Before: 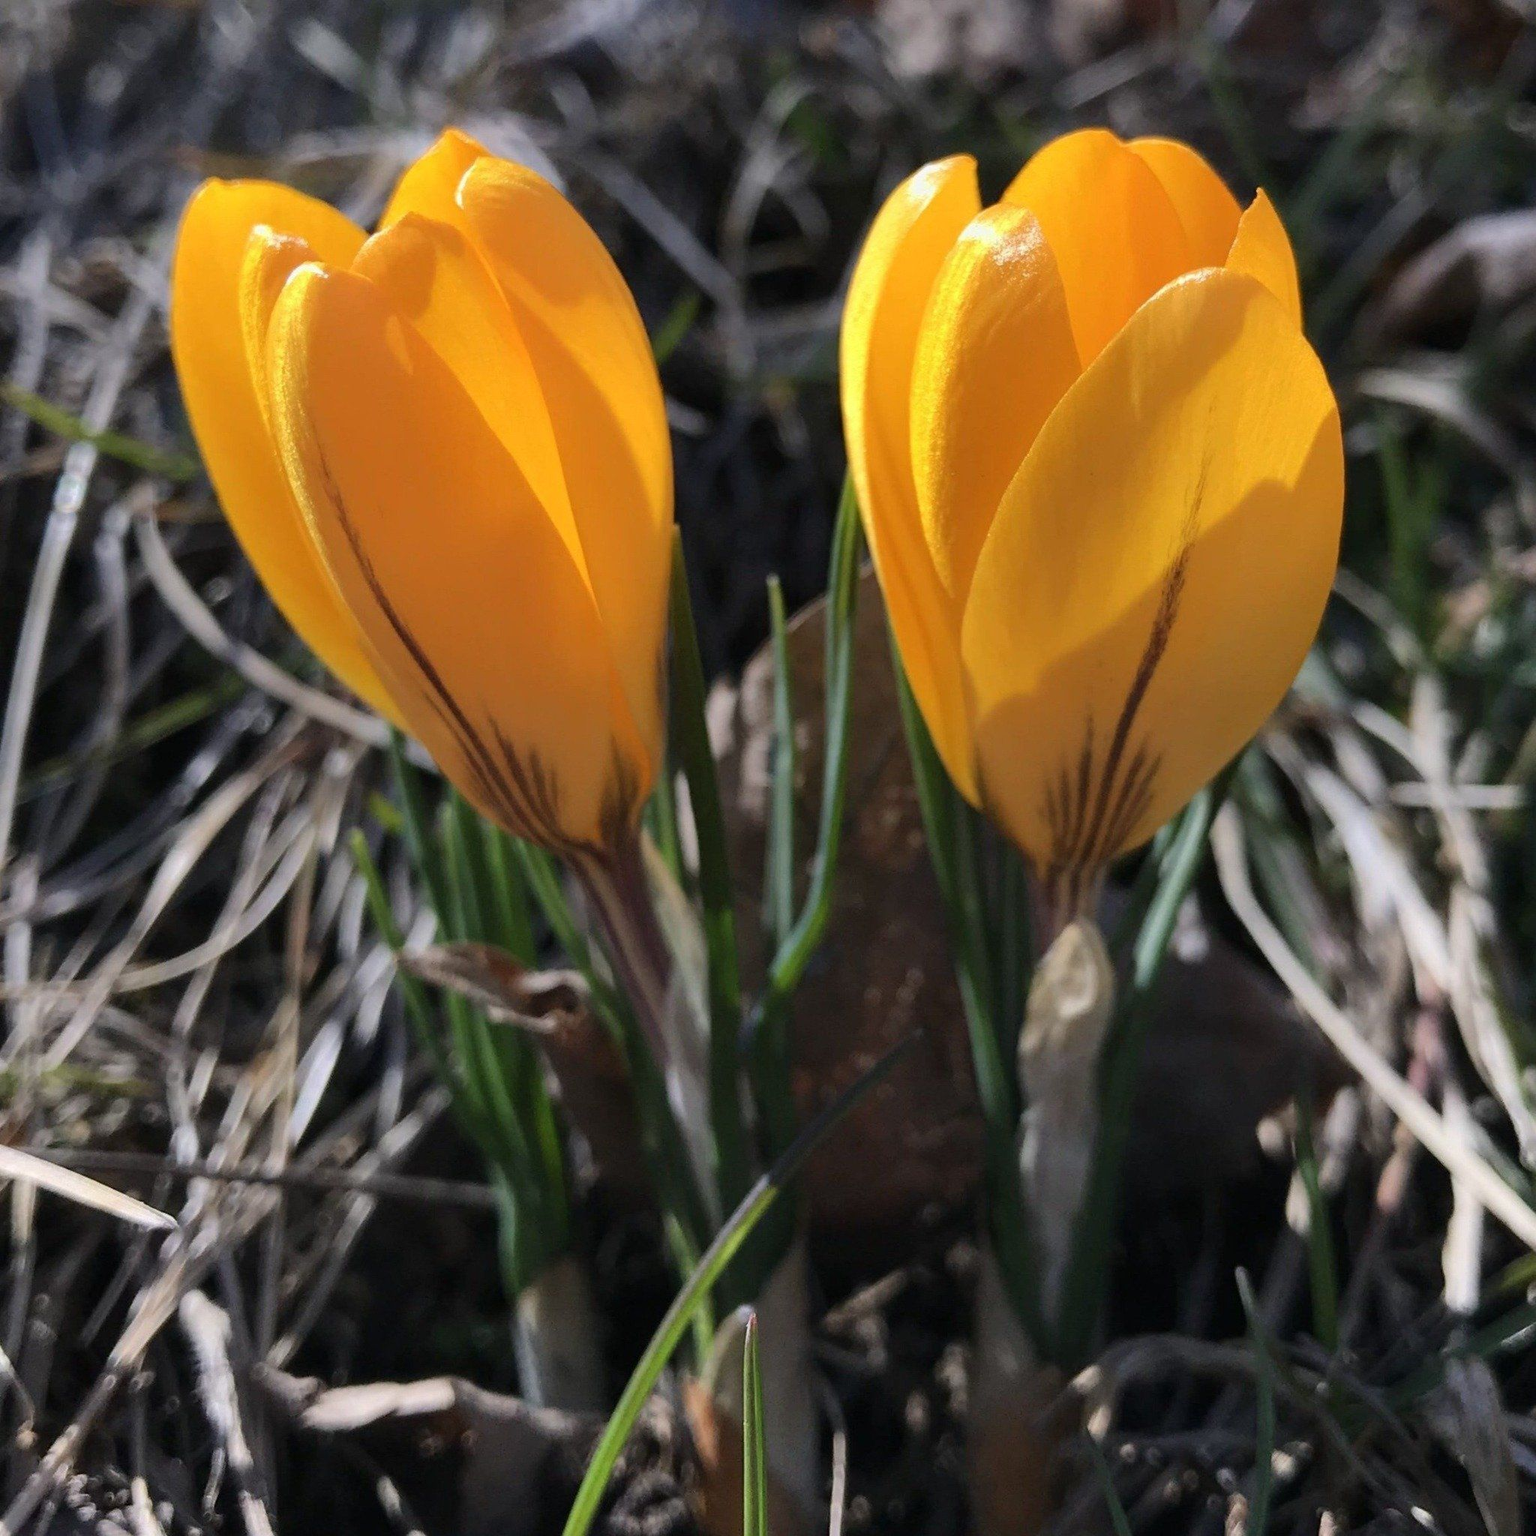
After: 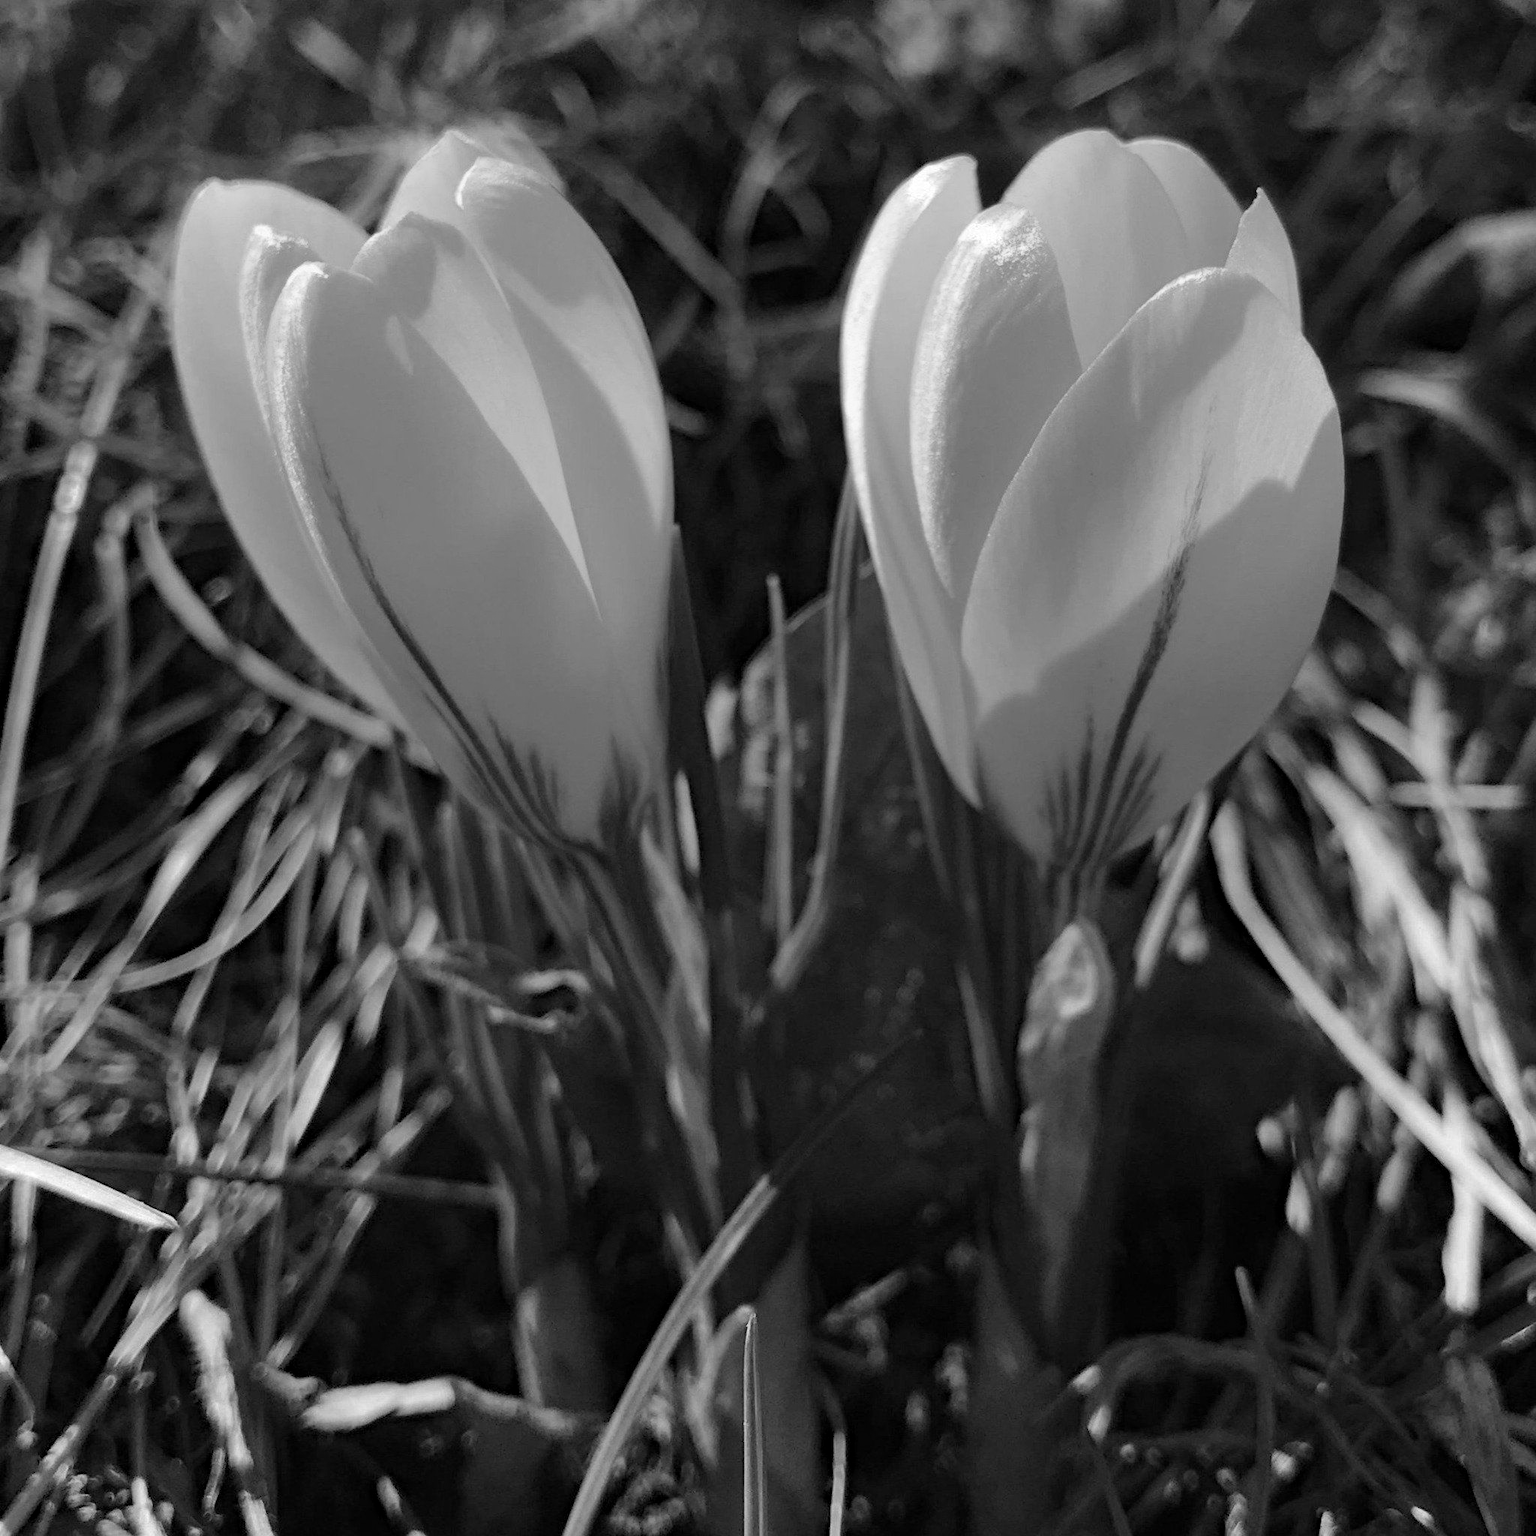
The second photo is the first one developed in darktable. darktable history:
color balance rgb: perceptual saturation grading › global saturation 20%, perceptual saturation grading › highlights -25%, perceptual saturation grading › shadows 25%
haze removal: strength 0.29, distance 0.25, compatibility mode true, adaptive false
monochrome: a -6.99, b 35.61, size 1.4
